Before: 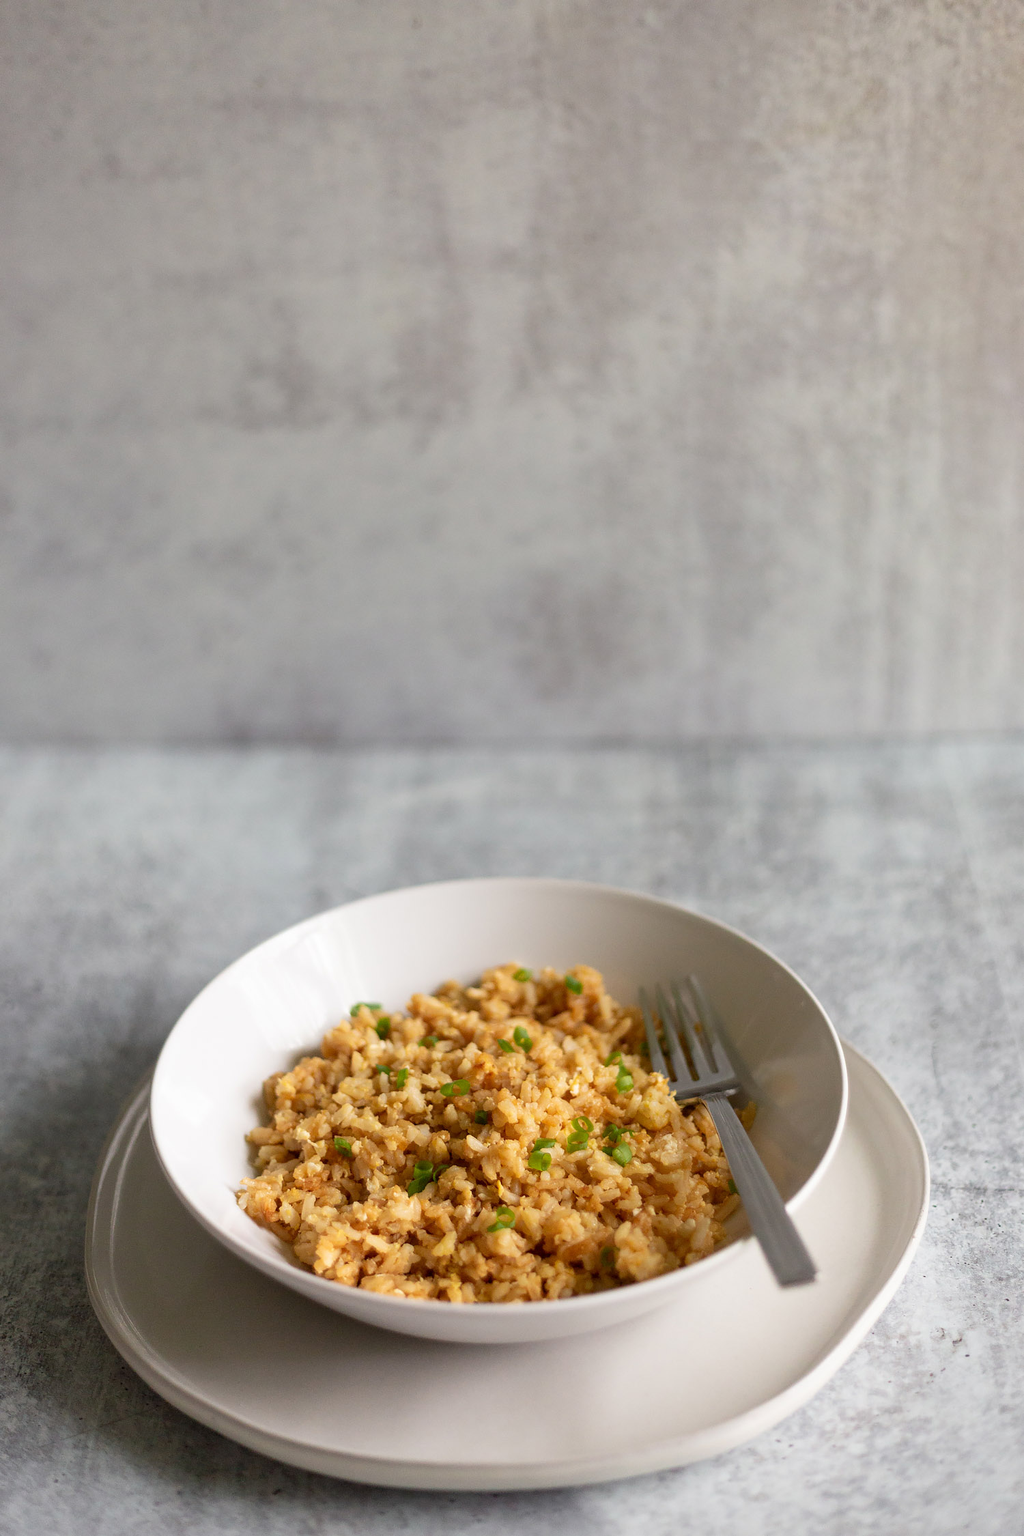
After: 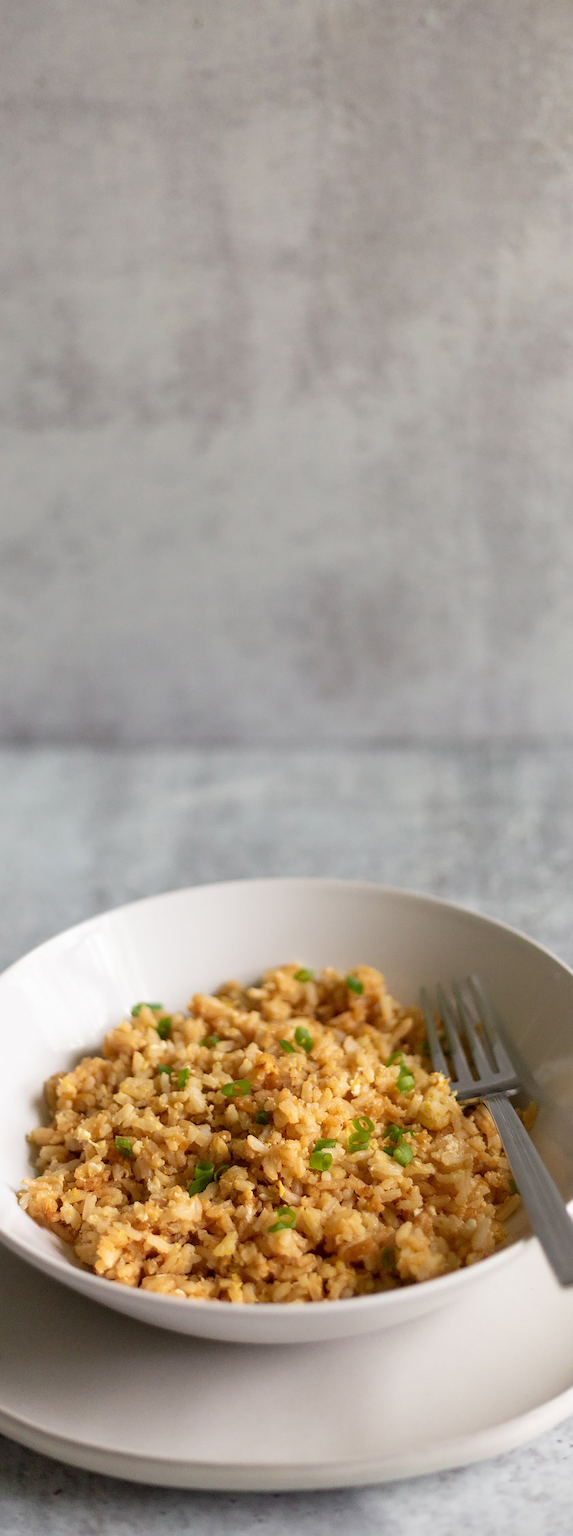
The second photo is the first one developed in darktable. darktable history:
crop: left 21.403%, right 22.543%
